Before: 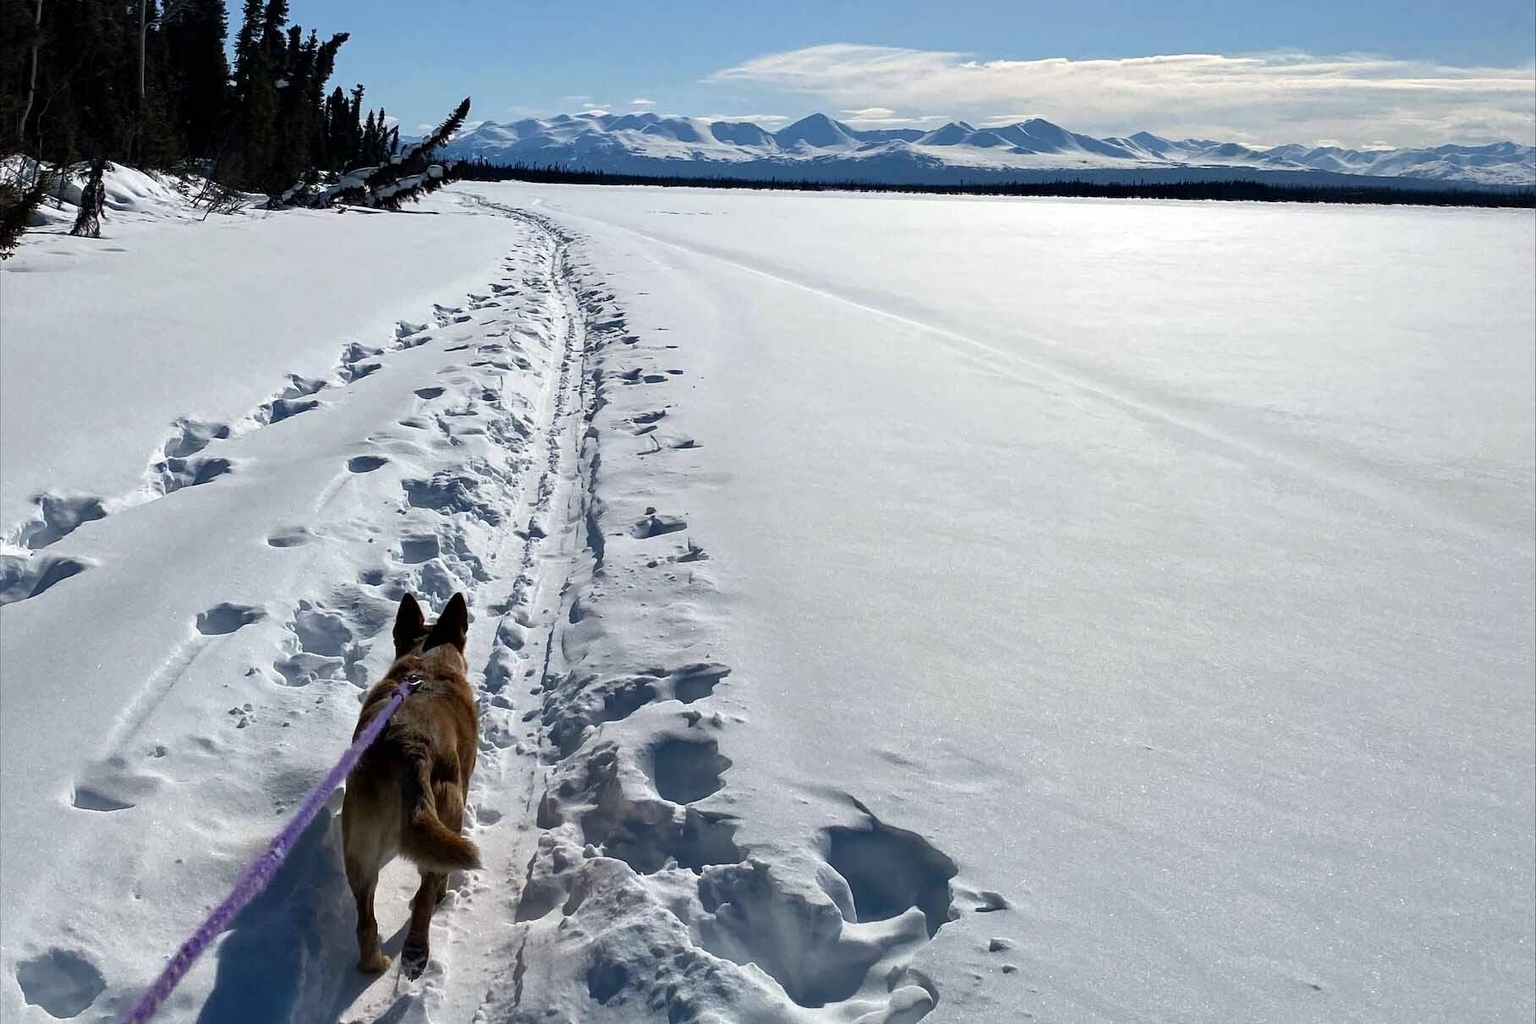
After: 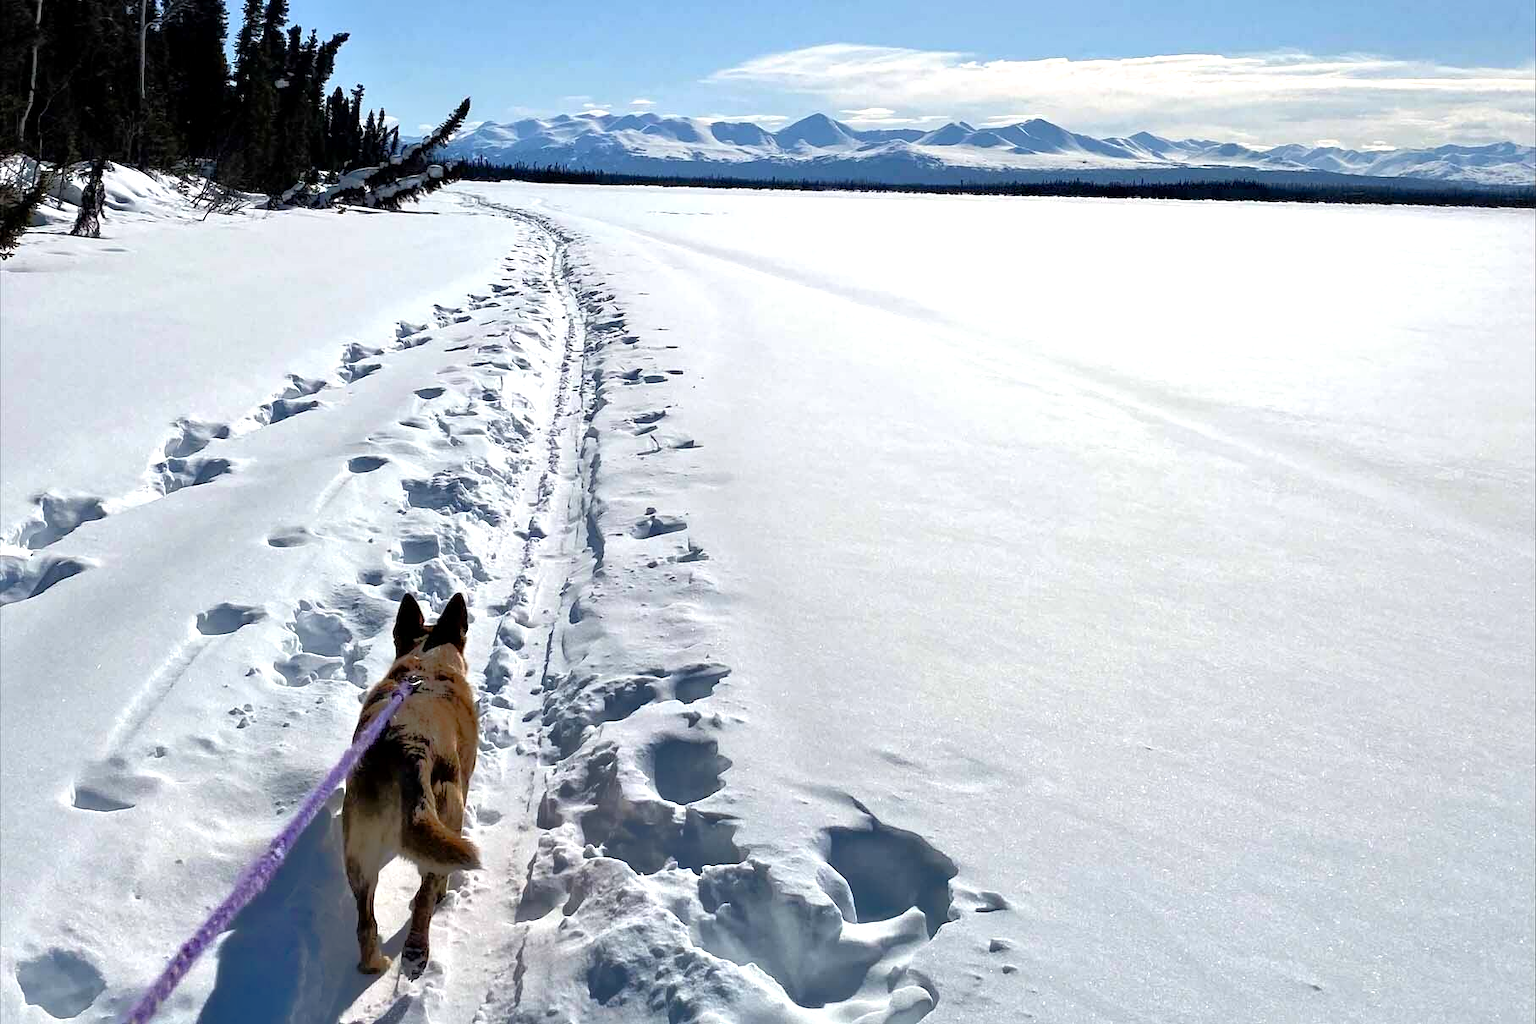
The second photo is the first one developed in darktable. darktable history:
tone equalizer: -8 EV -0.534 EV, -7 EV -0.33 EV, -6 EV -0.046 EV, -5 EV 0.39 EV, -4 EV 0.96 EV, -3 EV 0.807 EV, -2 EV -0.012 EV, -1 EV 0.128 EV, +0 EV -0.016 EV
exposure: black level correction 0.001, exposure 0.5 EV, compensate exposure bias true, compensate highlight preservation false
